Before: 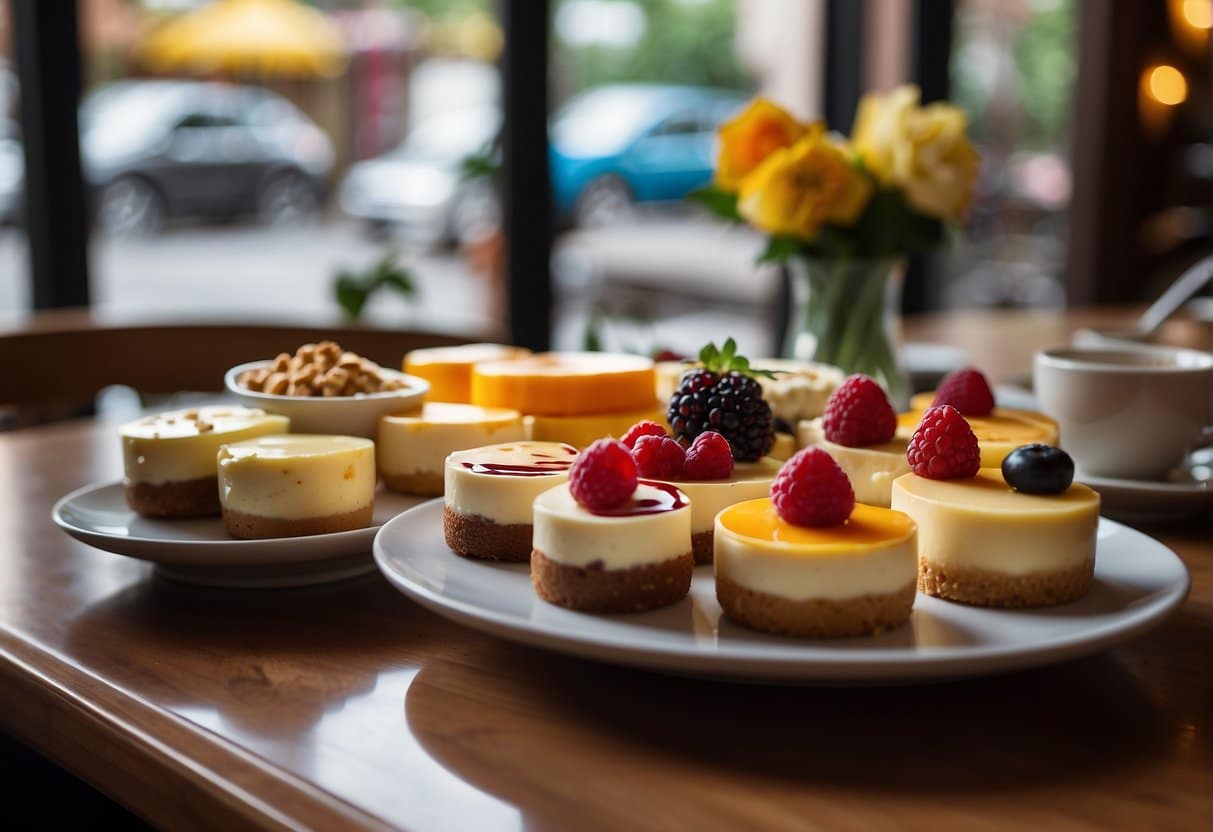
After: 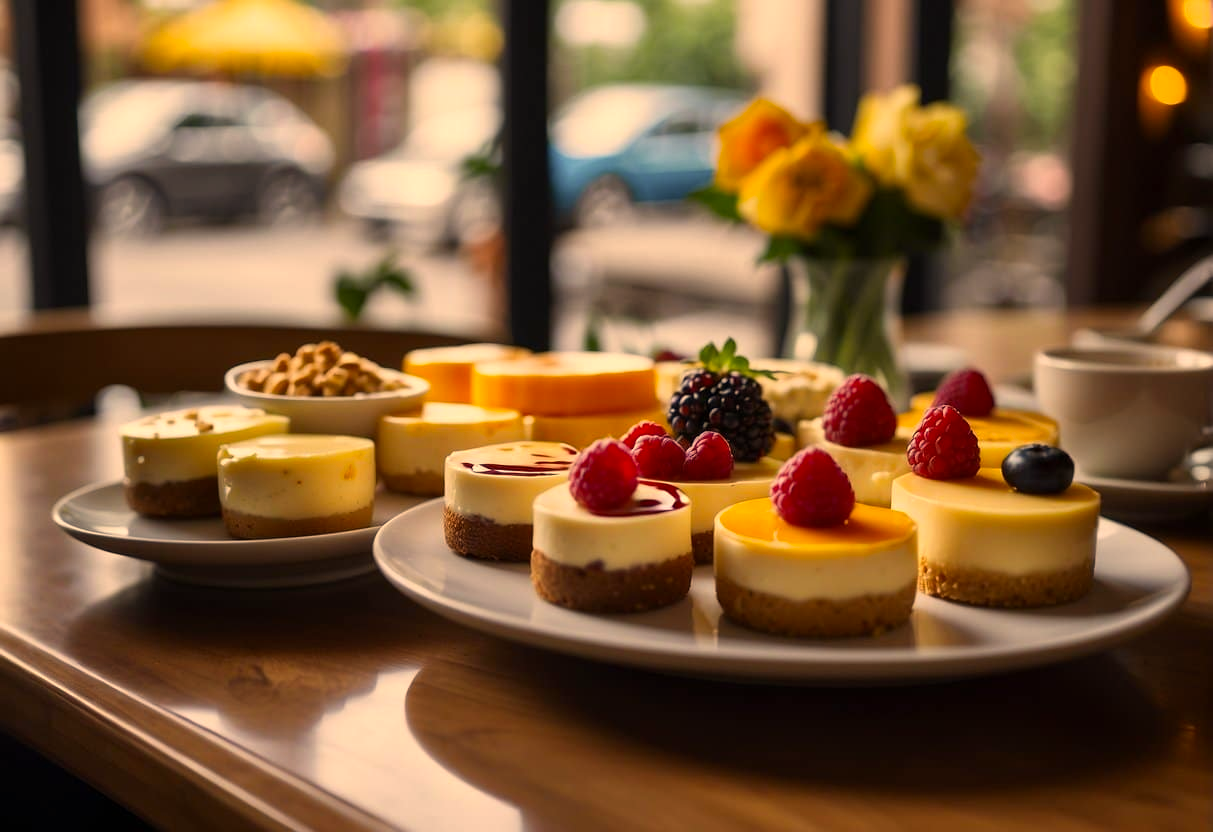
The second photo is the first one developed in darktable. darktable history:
color correction: highlights a* 15, highlights b* 31.55
